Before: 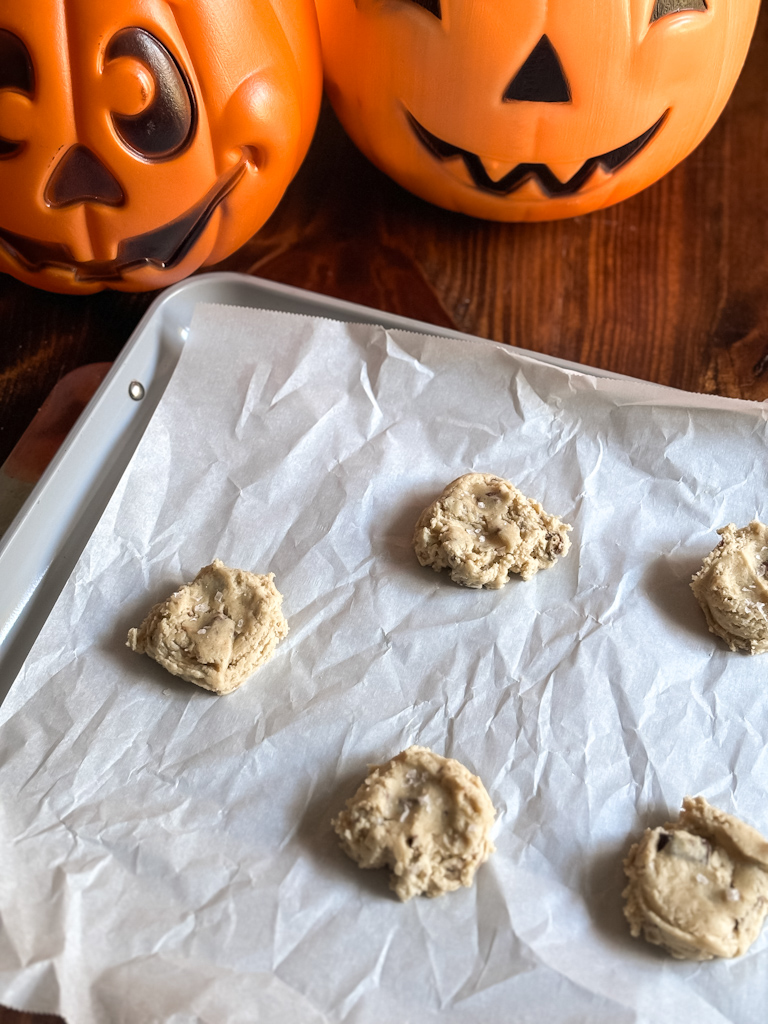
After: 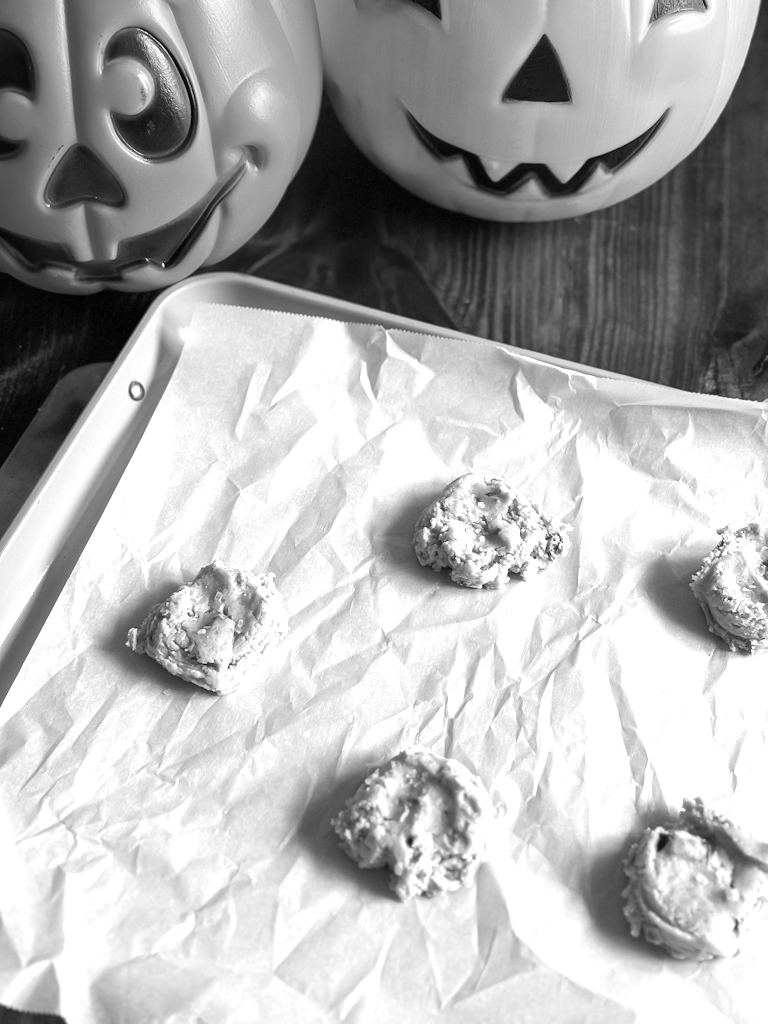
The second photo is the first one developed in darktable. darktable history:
monochrome: a -4.13, b 5.16, size 1
exposure: exposure 0.636 EV, compensate highlight preservation false
